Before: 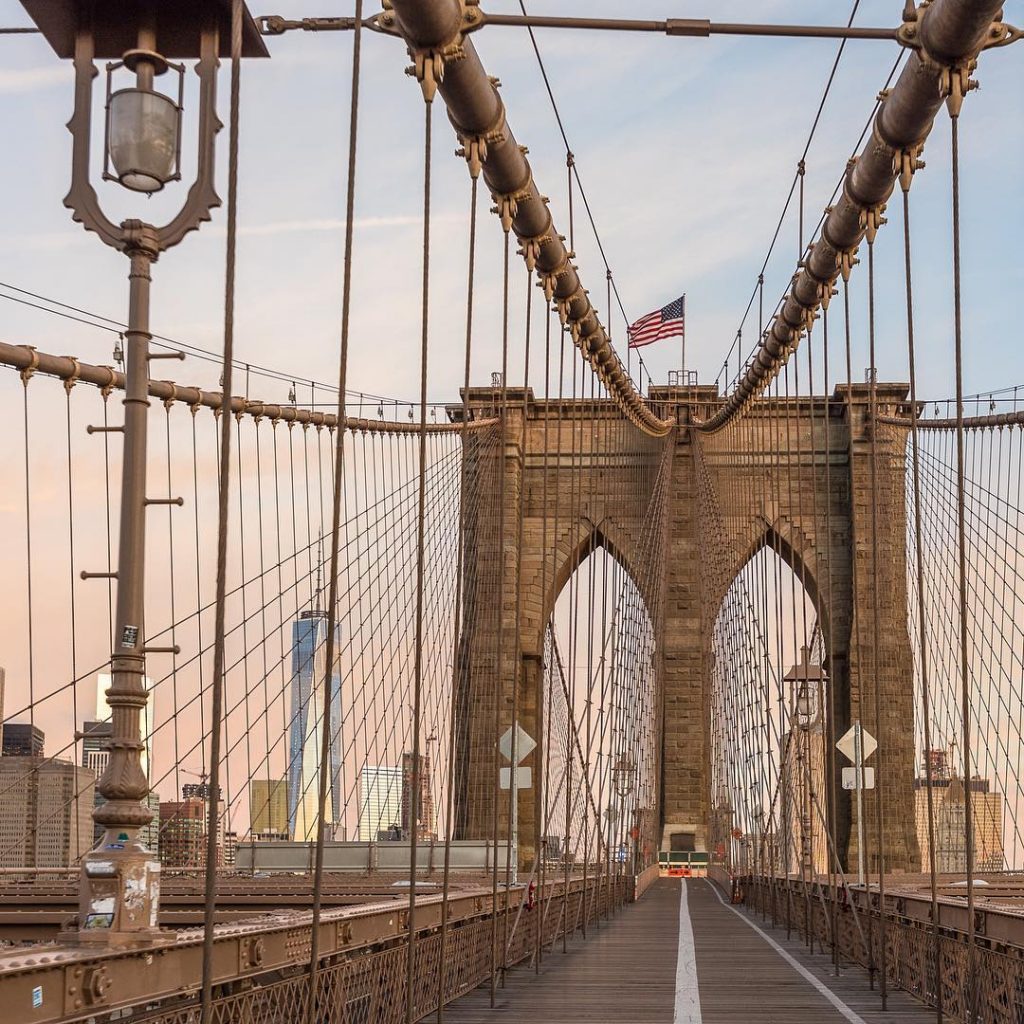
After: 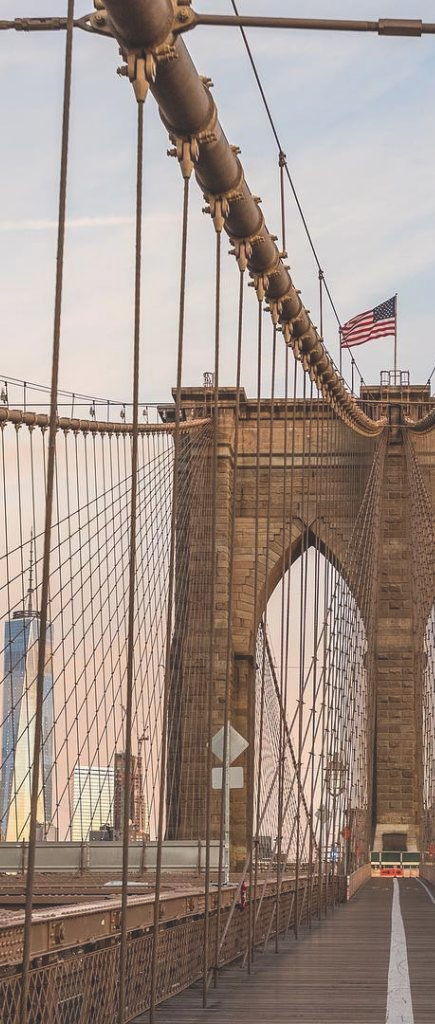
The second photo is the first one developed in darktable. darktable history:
exposure: black level correction -0.022, exposure -0.034 EV, compensate highlight preservation false
crop: left 28.155%, right 29.293%
